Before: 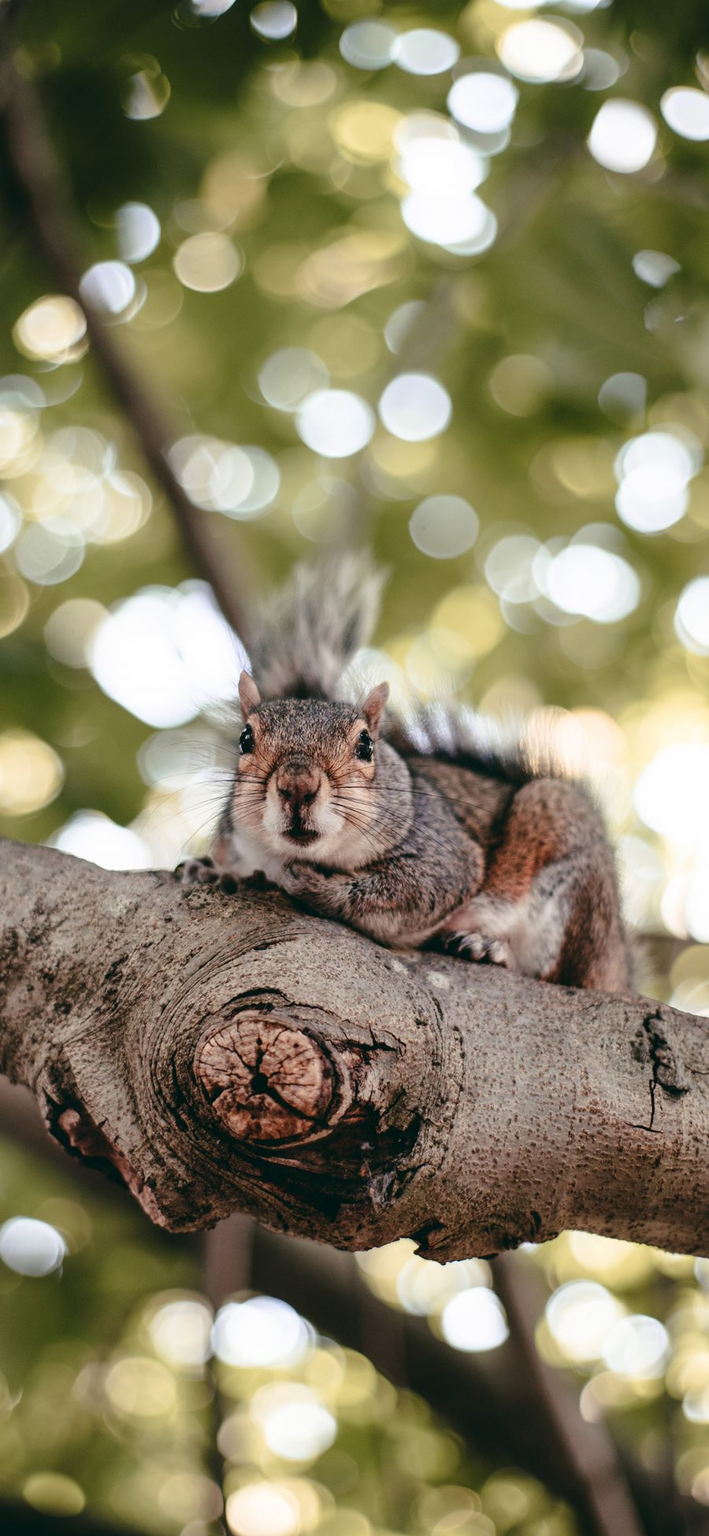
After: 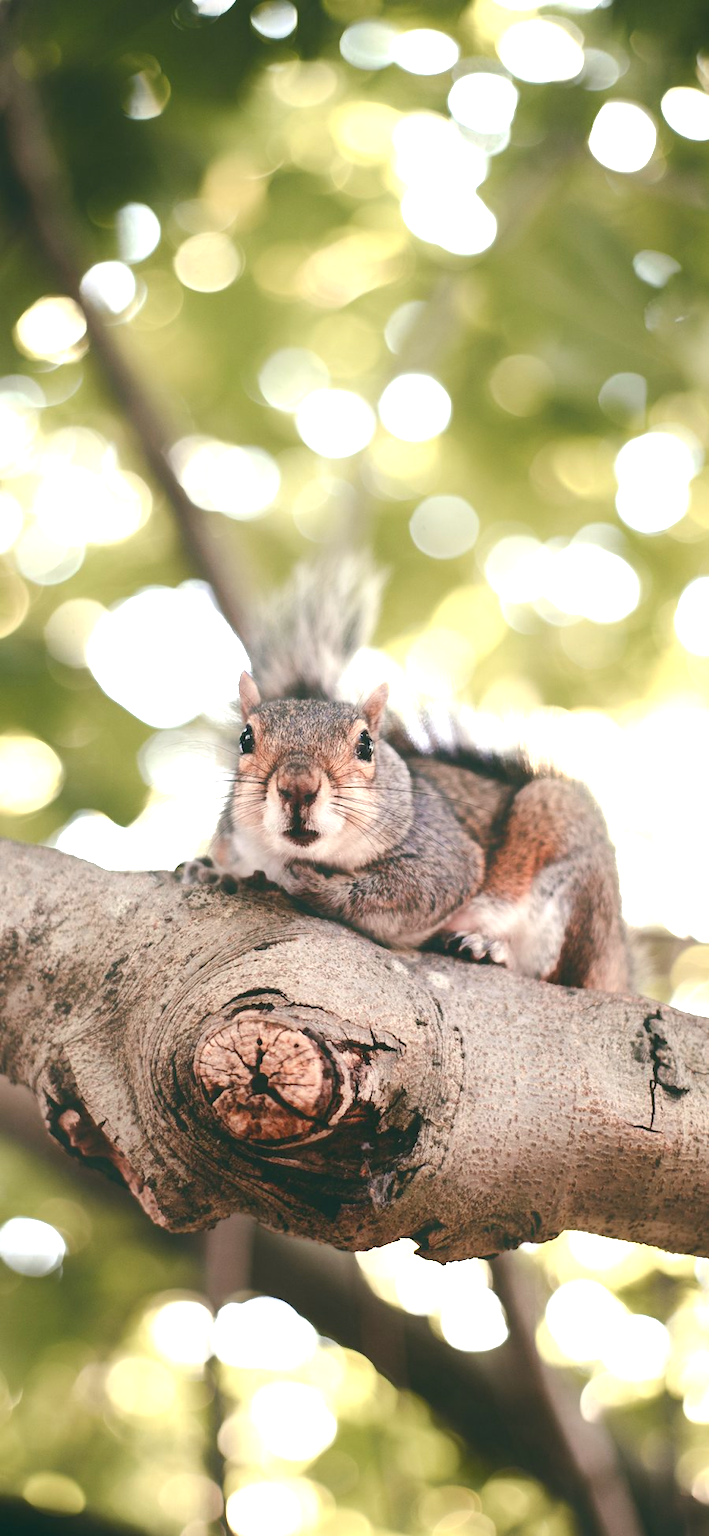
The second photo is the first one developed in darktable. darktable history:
contrast equalizer: octaves 7, y [[0.6 ×6], [0.55 ×6], [0 ×6], [0 ×6], [0 ×6]], mix -1
exposure: black level correction 0, exposure 1.1 EV, compensate exposure bias true, compensate highlight preservation false
